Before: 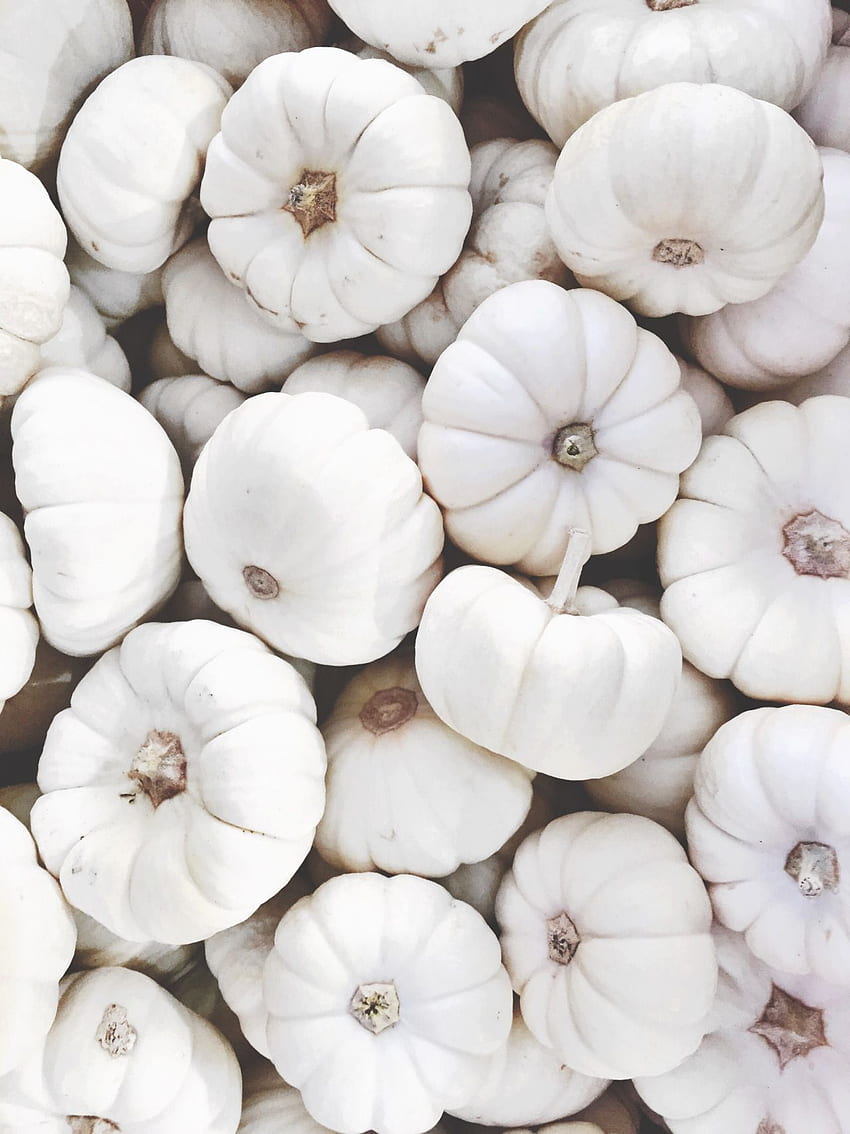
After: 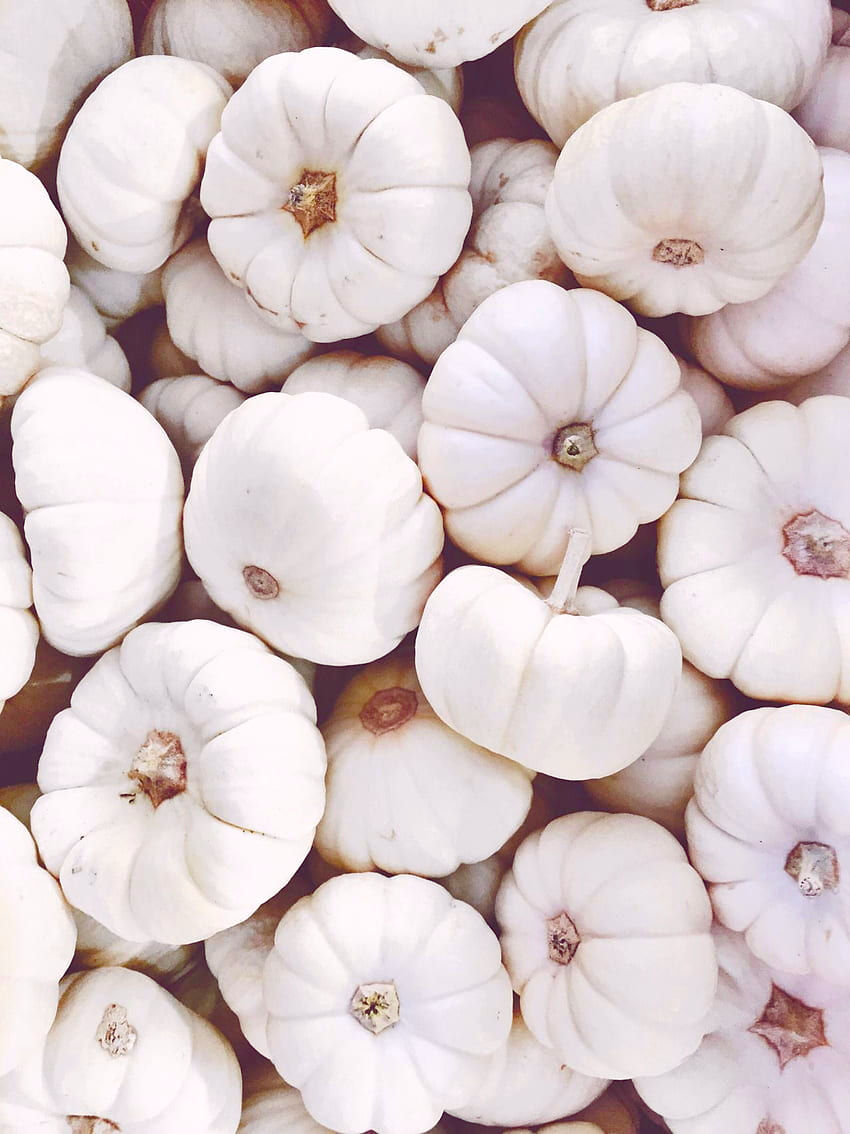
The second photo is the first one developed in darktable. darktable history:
color balance rgb: highlights gain › chroma 0.294%, highlights gain › hue 330.56°, global offset › chroma 0.287%, global offset › hue 318.45°, perceptual saturation grading › global saturation 20%, perceptual saturation grading › highlights -25.346%, perceptual saturation grading › shadows 49.361%, global vibrance 50.399%
